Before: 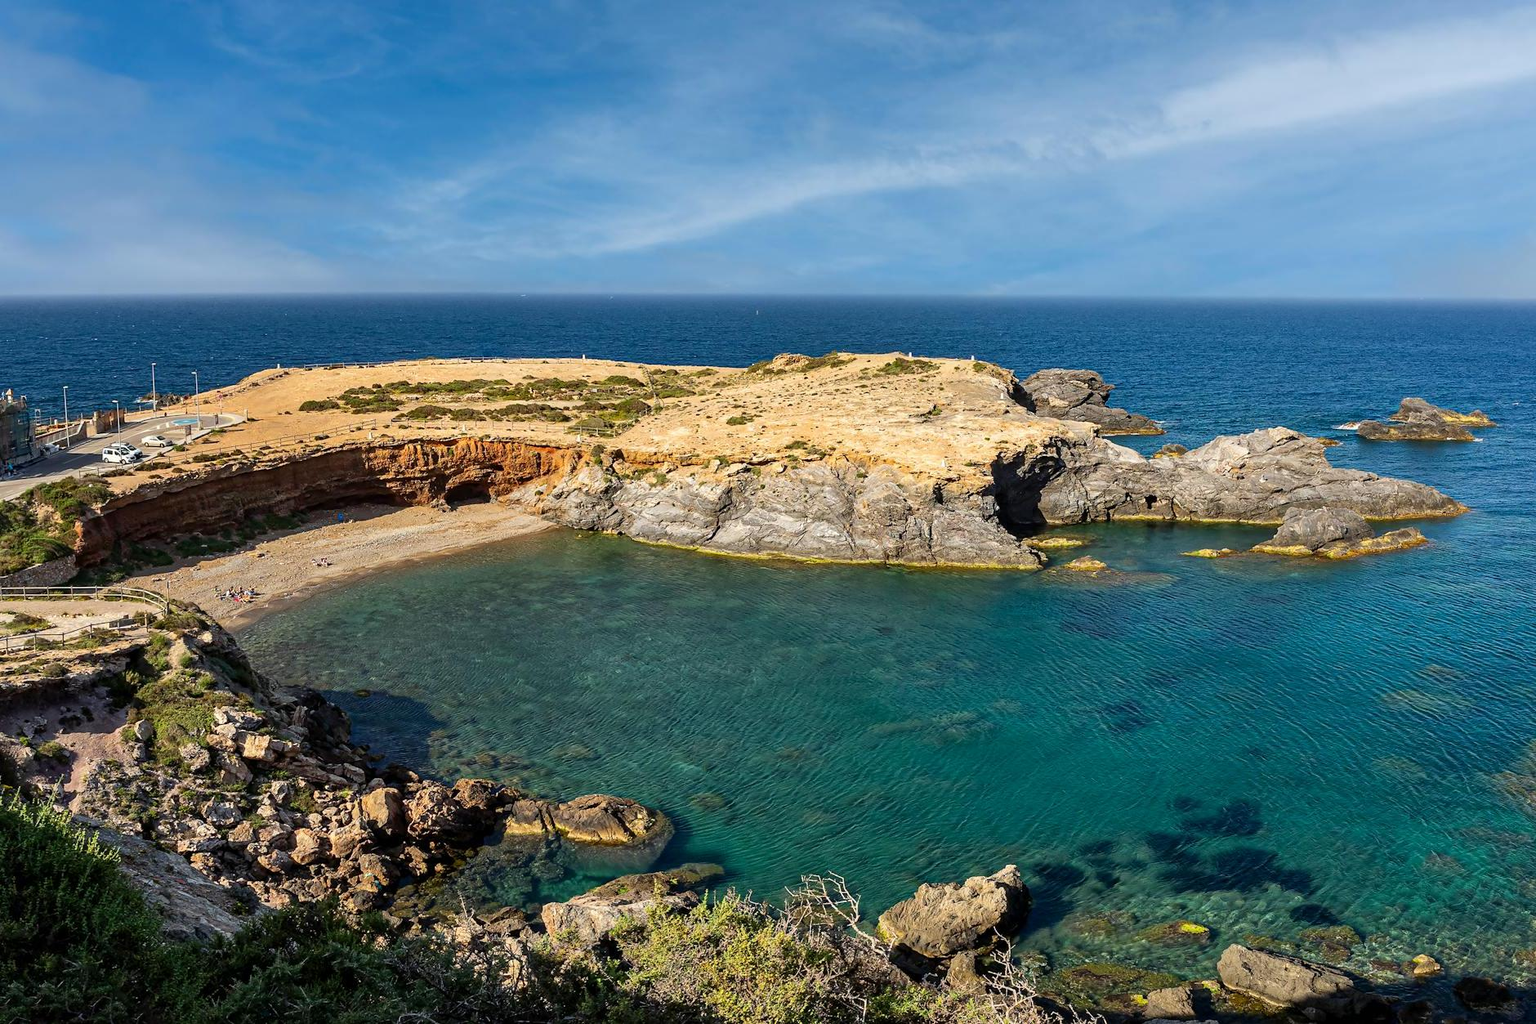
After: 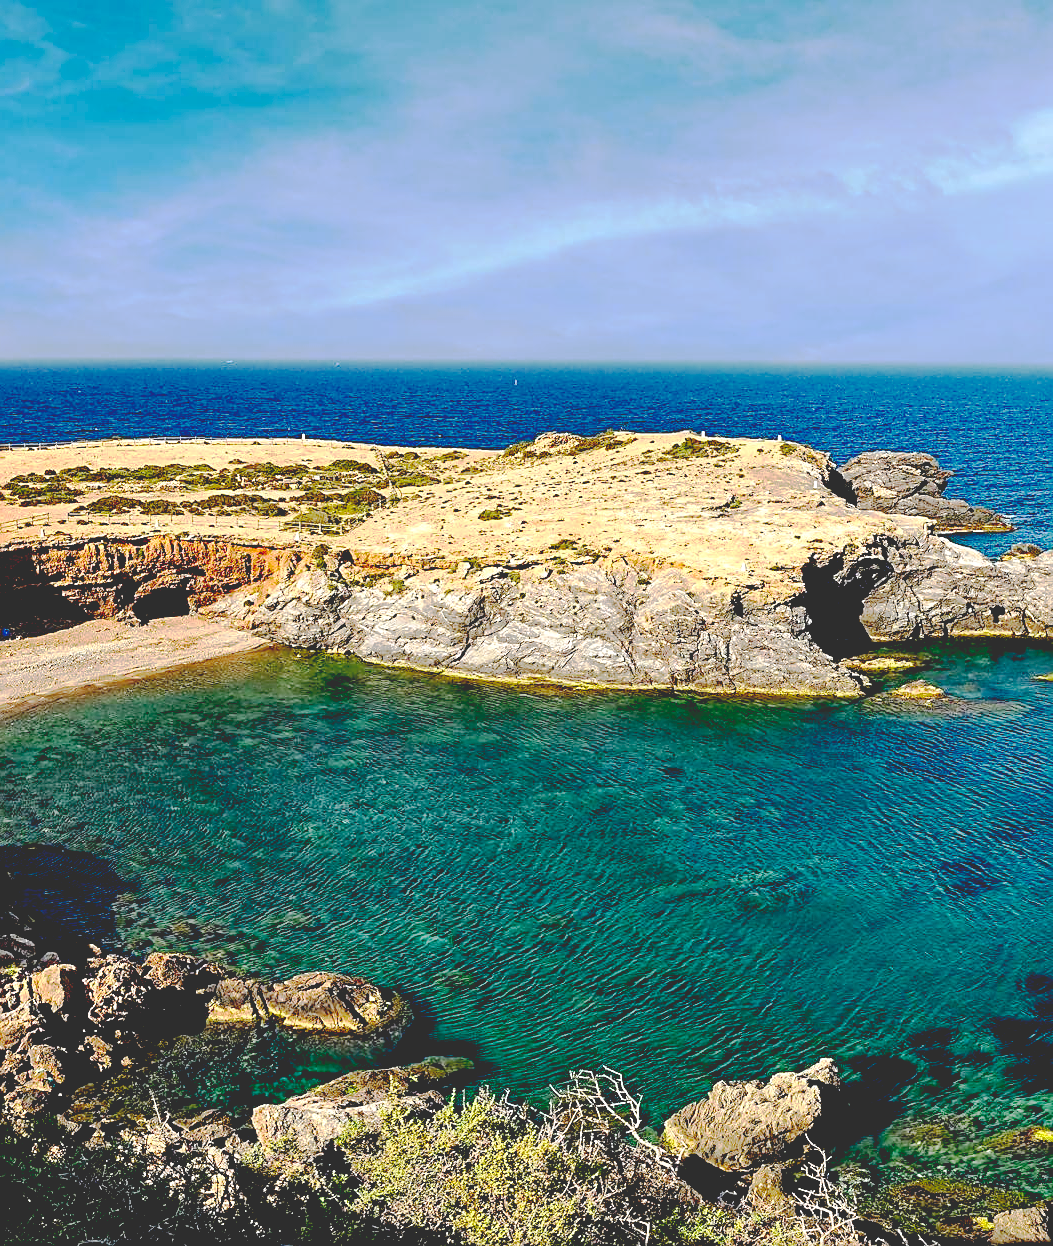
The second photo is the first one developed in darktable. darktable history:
exposure: exposure 0.299 EV, compensate exposure bias true, compensate highlight preservation false
crop: left 21.865%, right 22.004%, bottom 0.004%
base curve: curves: ch0 [(0.065, 0.026) (0.236, 0.358) (0.53, 0.546) (0.777, 0.841) (0.924, 0.992)], preserve colors none
sharpen: on, module defaults
